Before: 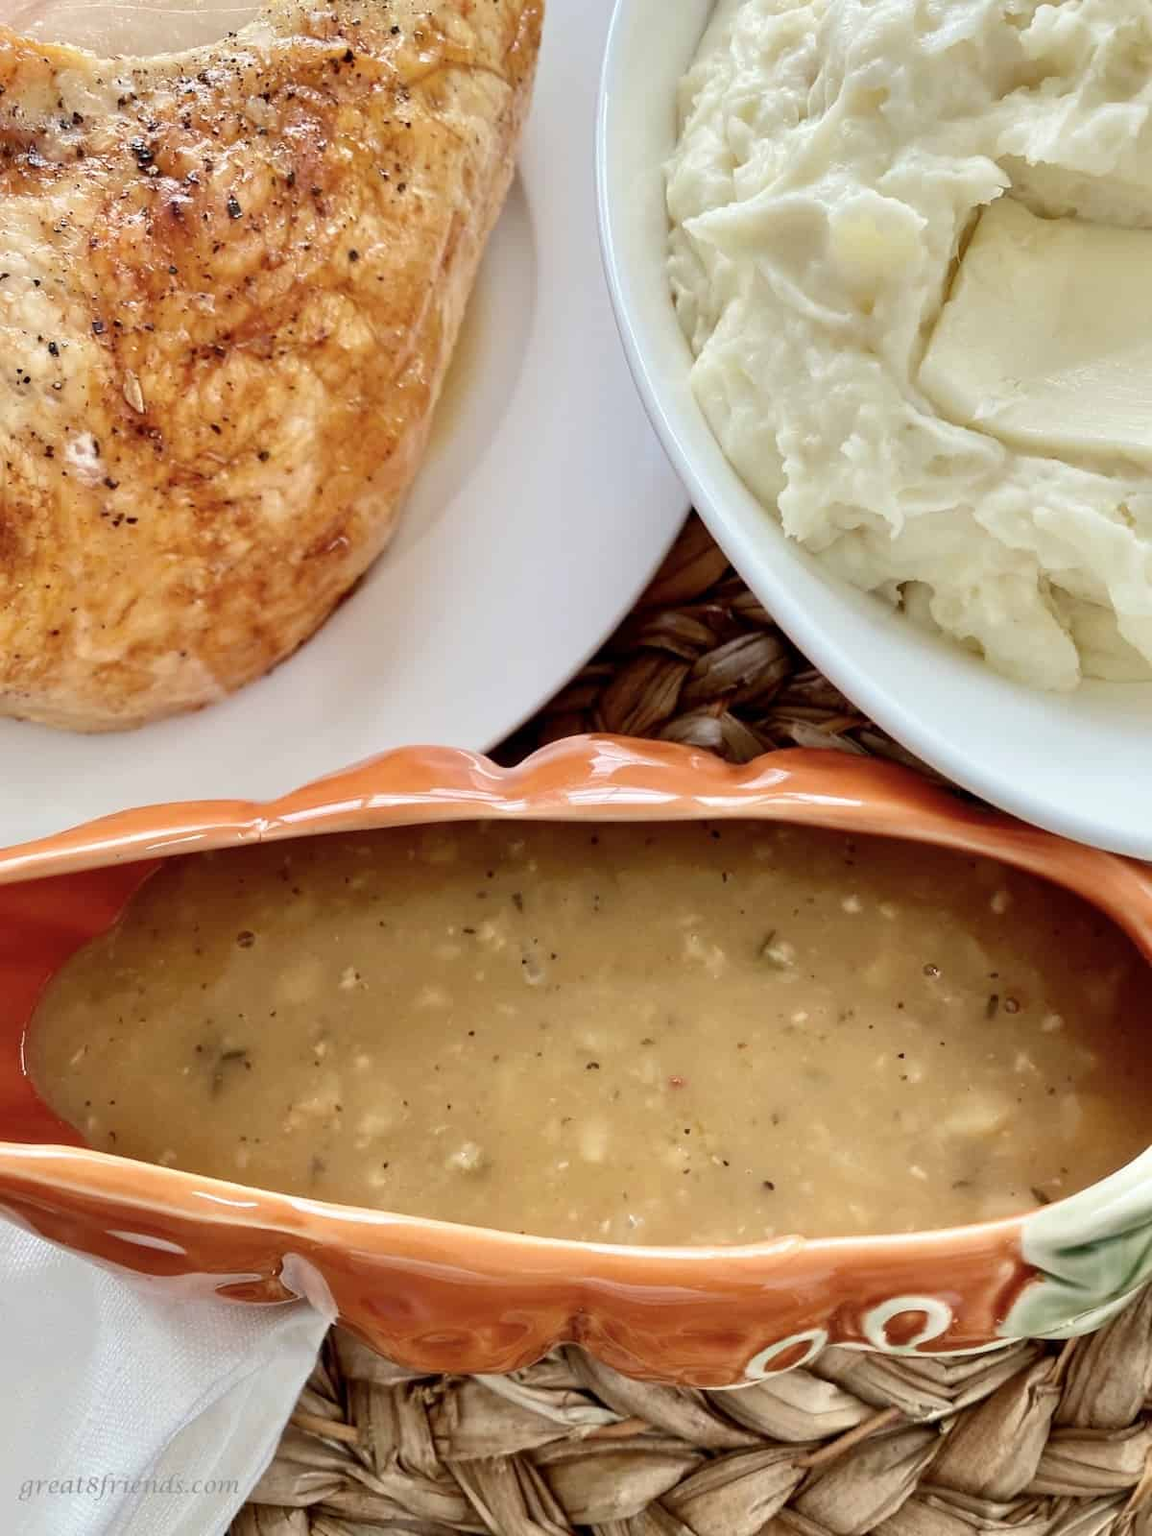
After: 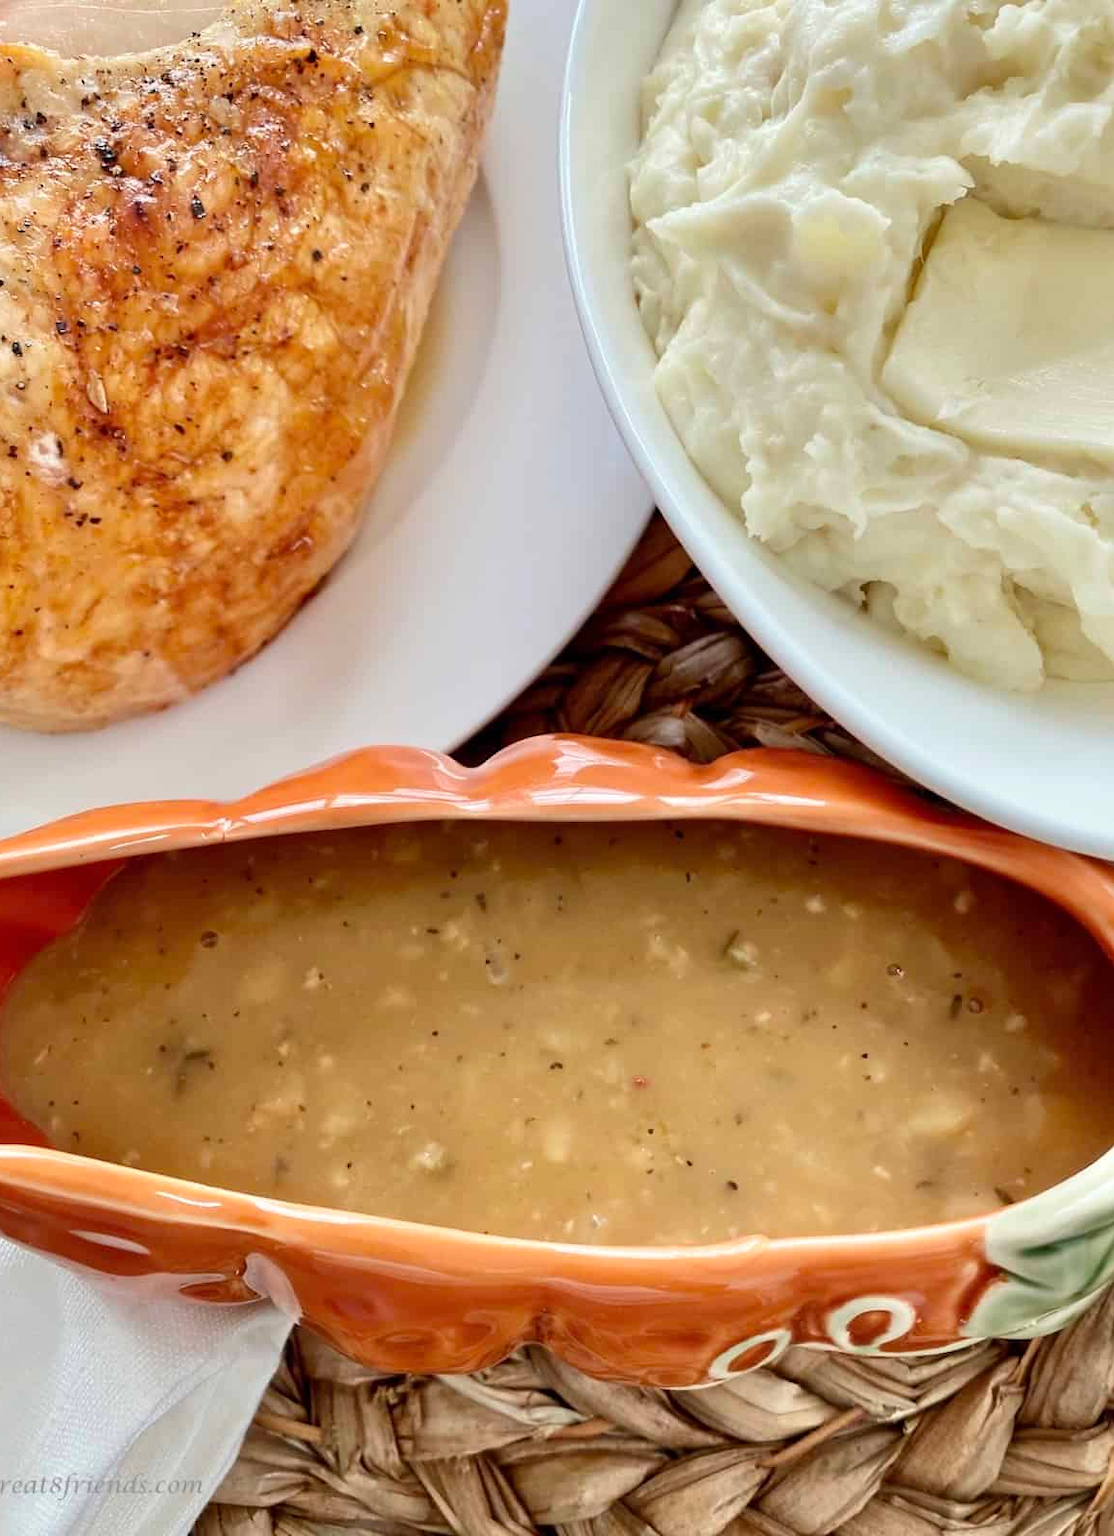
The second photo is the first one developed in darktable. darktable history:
crop and rotate: left 3.219%
